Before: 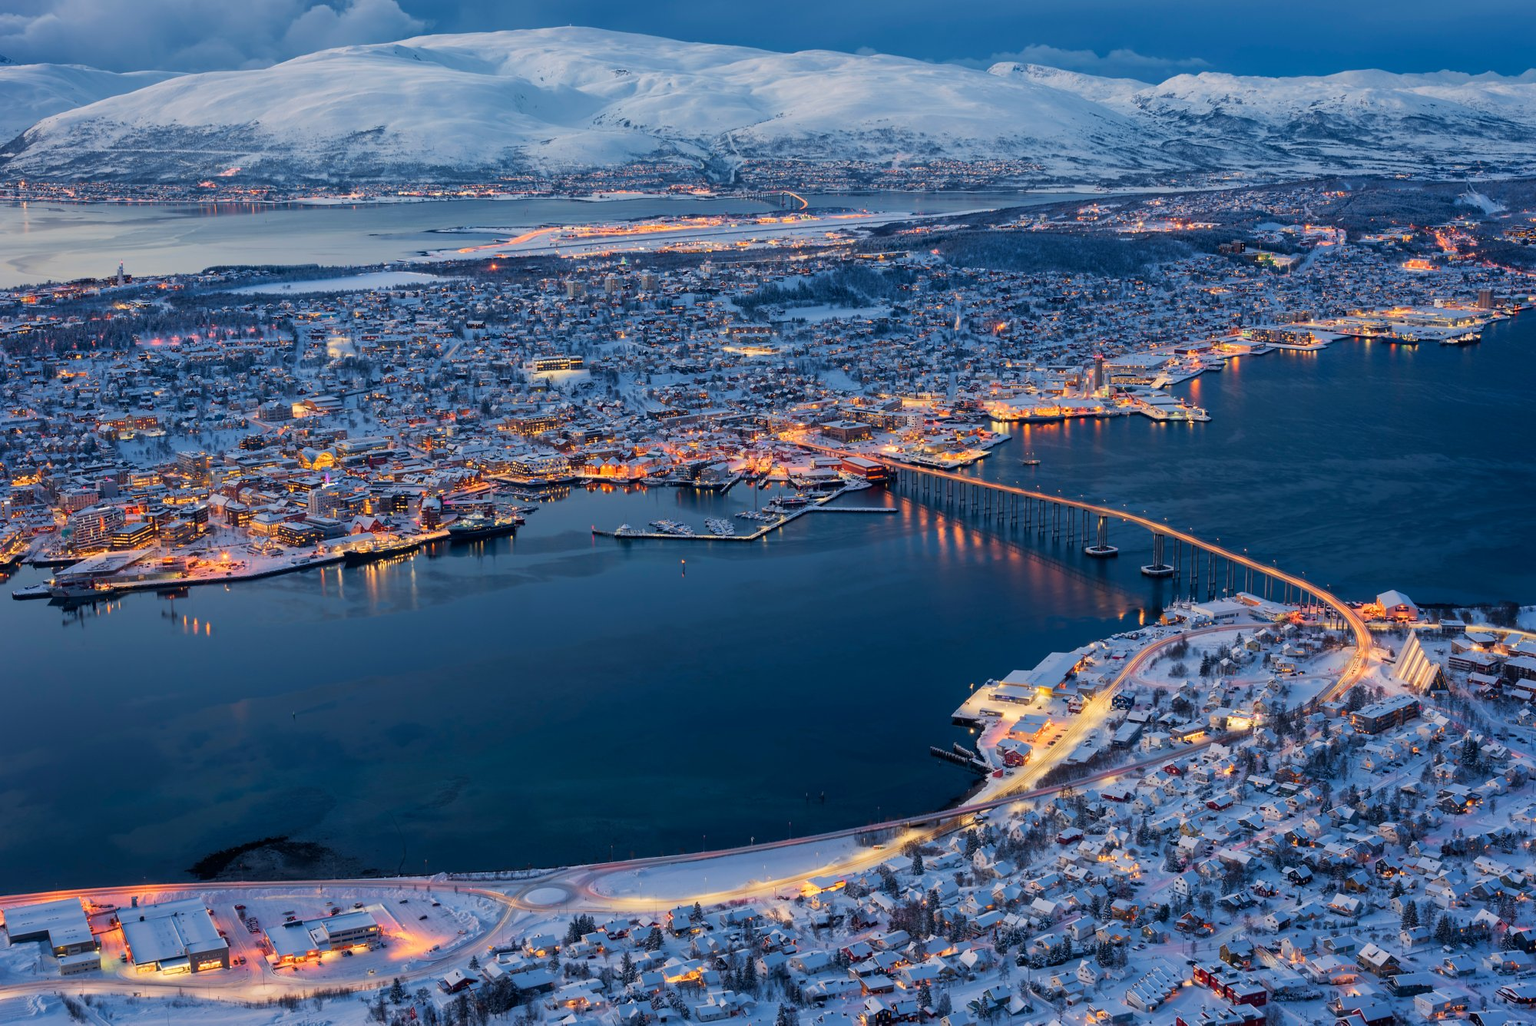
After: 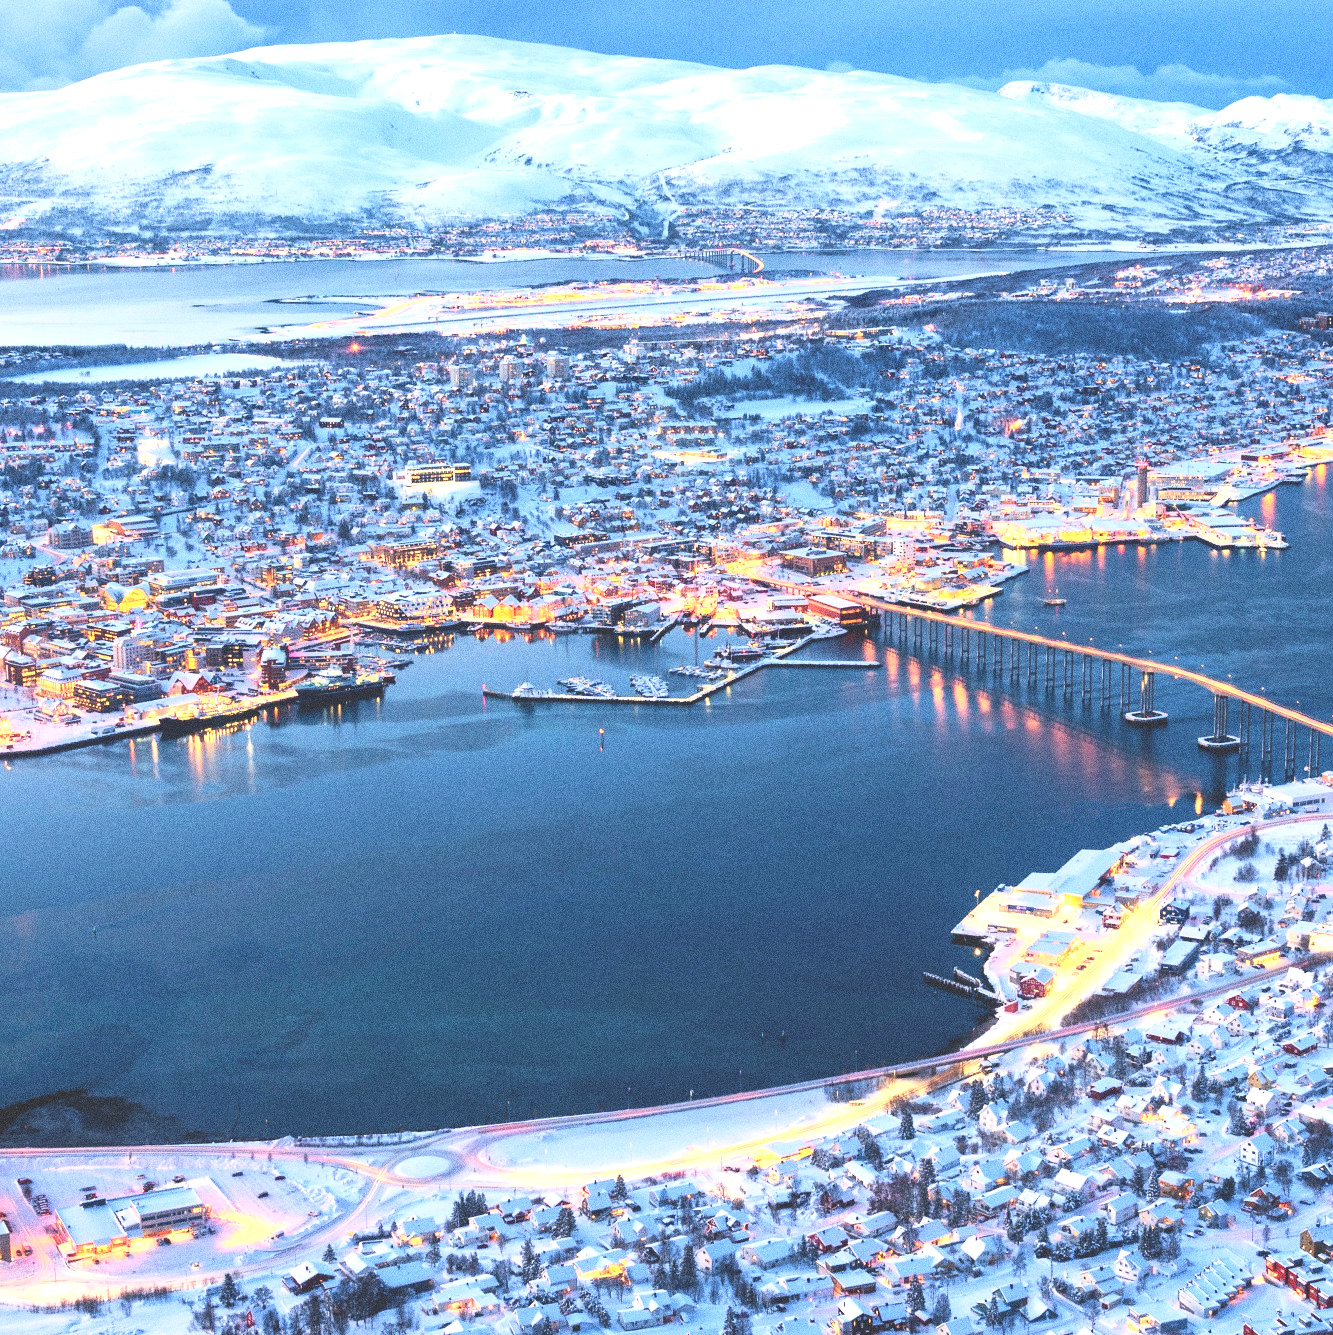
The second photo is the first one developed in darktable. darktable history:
grain: coarseness 0.09 ISO, strength 40%
velvia: on, module defaults
contrast brightness saturation: contrast 0.22
crop and rotate: left 14.436%, right 18.898%
exposure: black level correction -0.023, exposure 1.397 EV, compensate highlight preservation false
